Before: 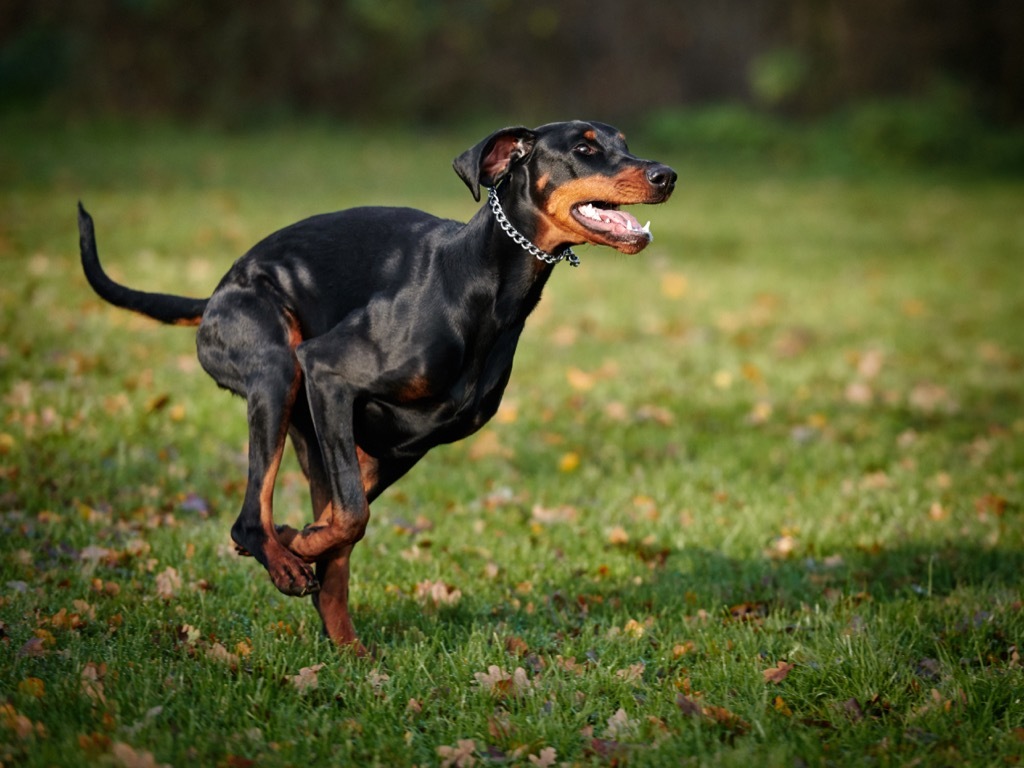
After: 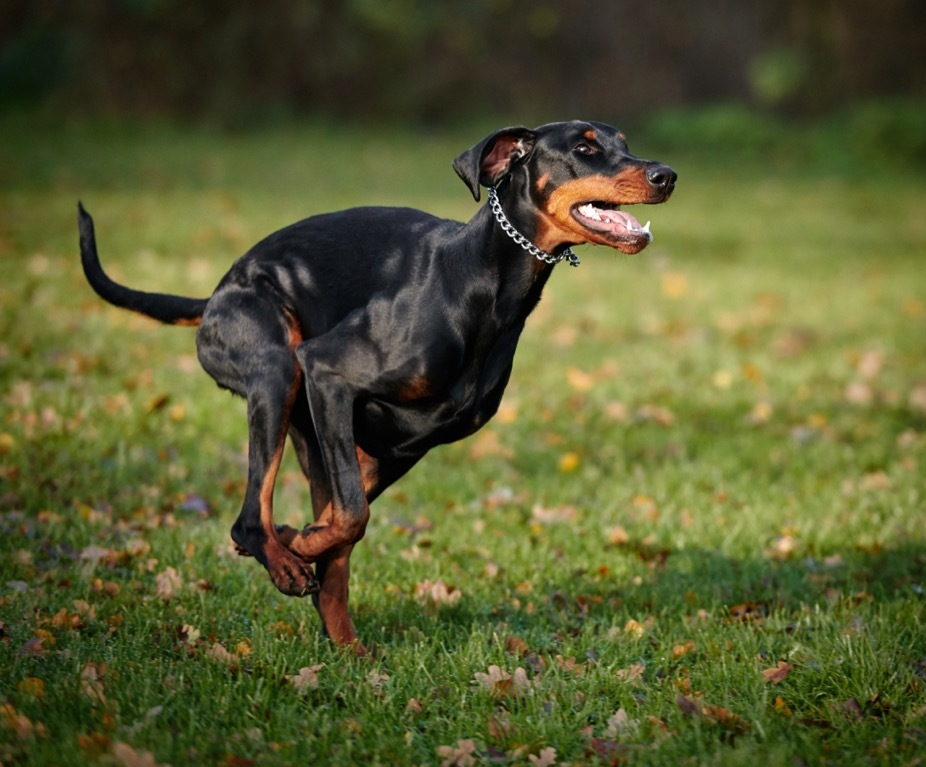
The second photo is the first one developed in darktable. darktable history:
crop: right 9.478%, bottom 0.027%
